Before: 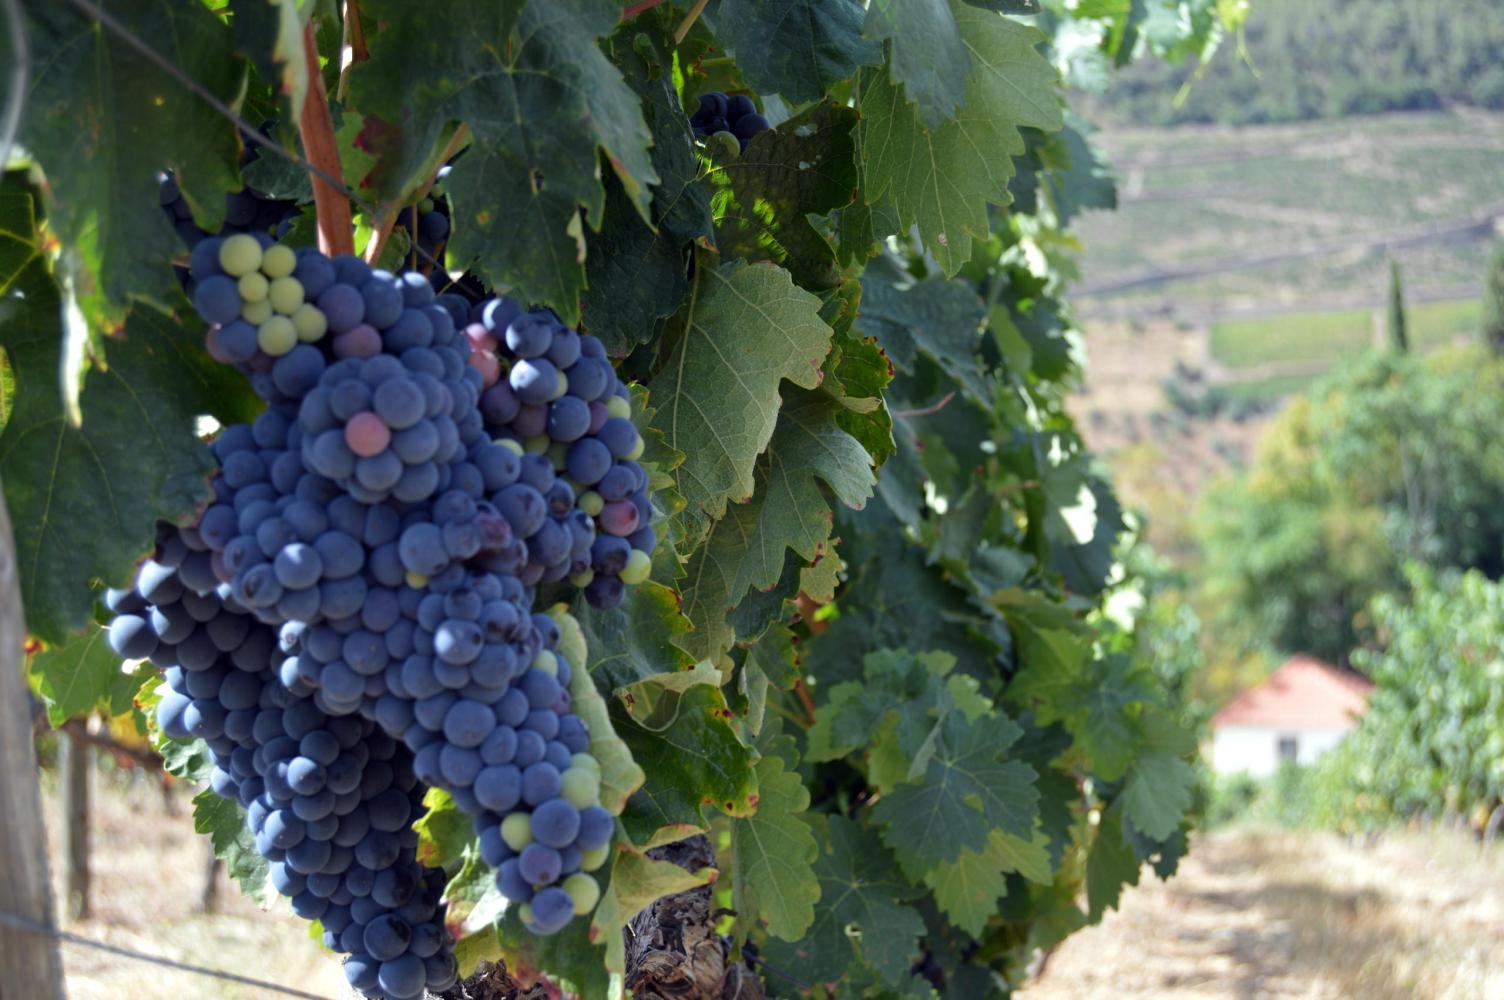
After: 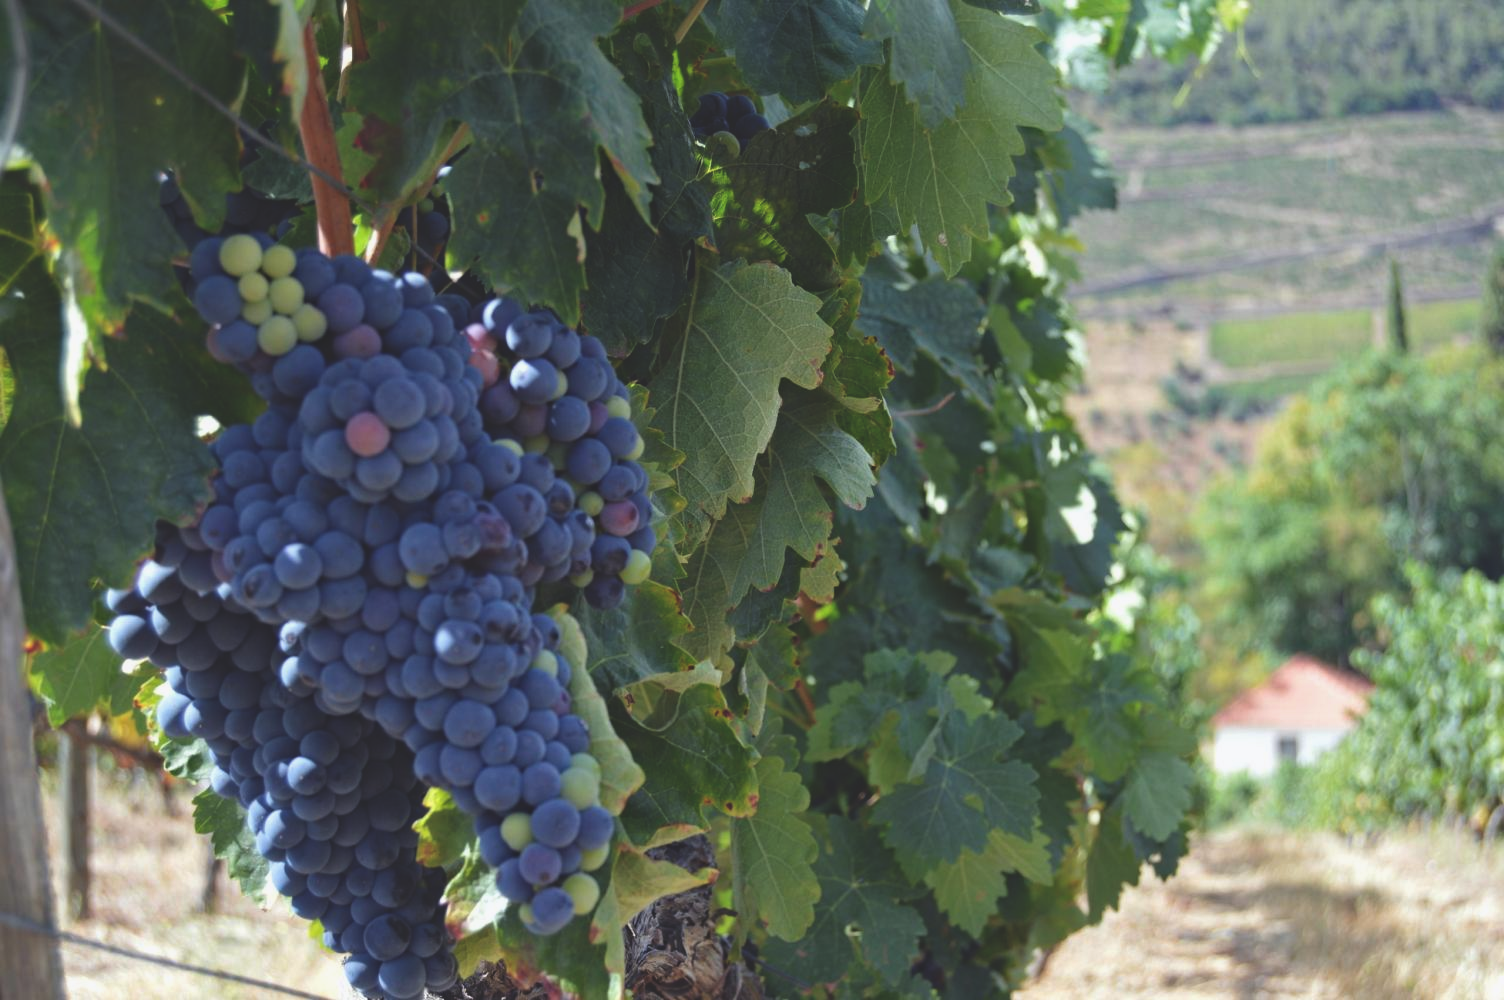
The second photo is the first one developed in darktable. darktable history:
exposure: black level correction -0.025, exposure -0.117 EV, compensate highlight preservation false
haze removal: compatibility mode true, adaptive false
color balance: on, module defaults
